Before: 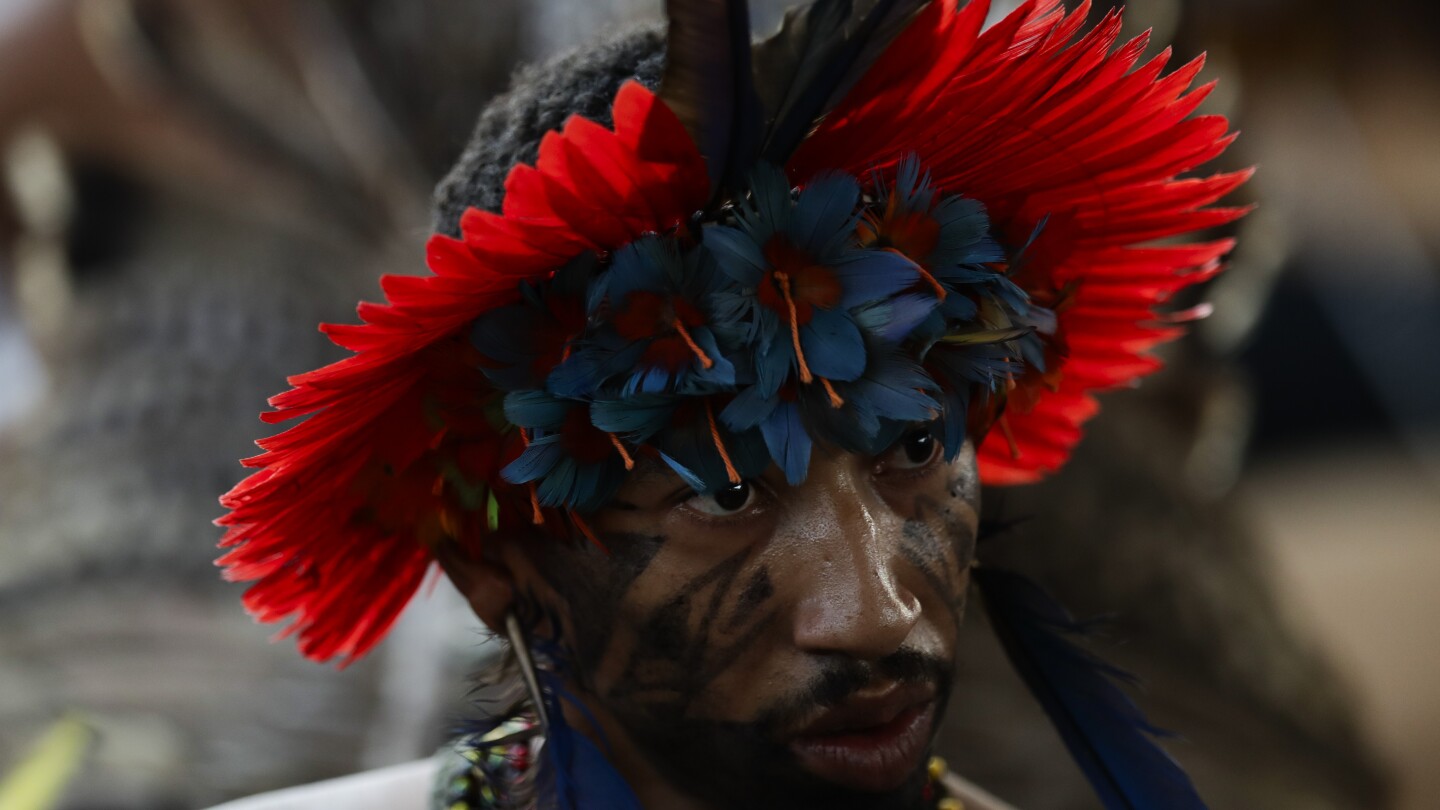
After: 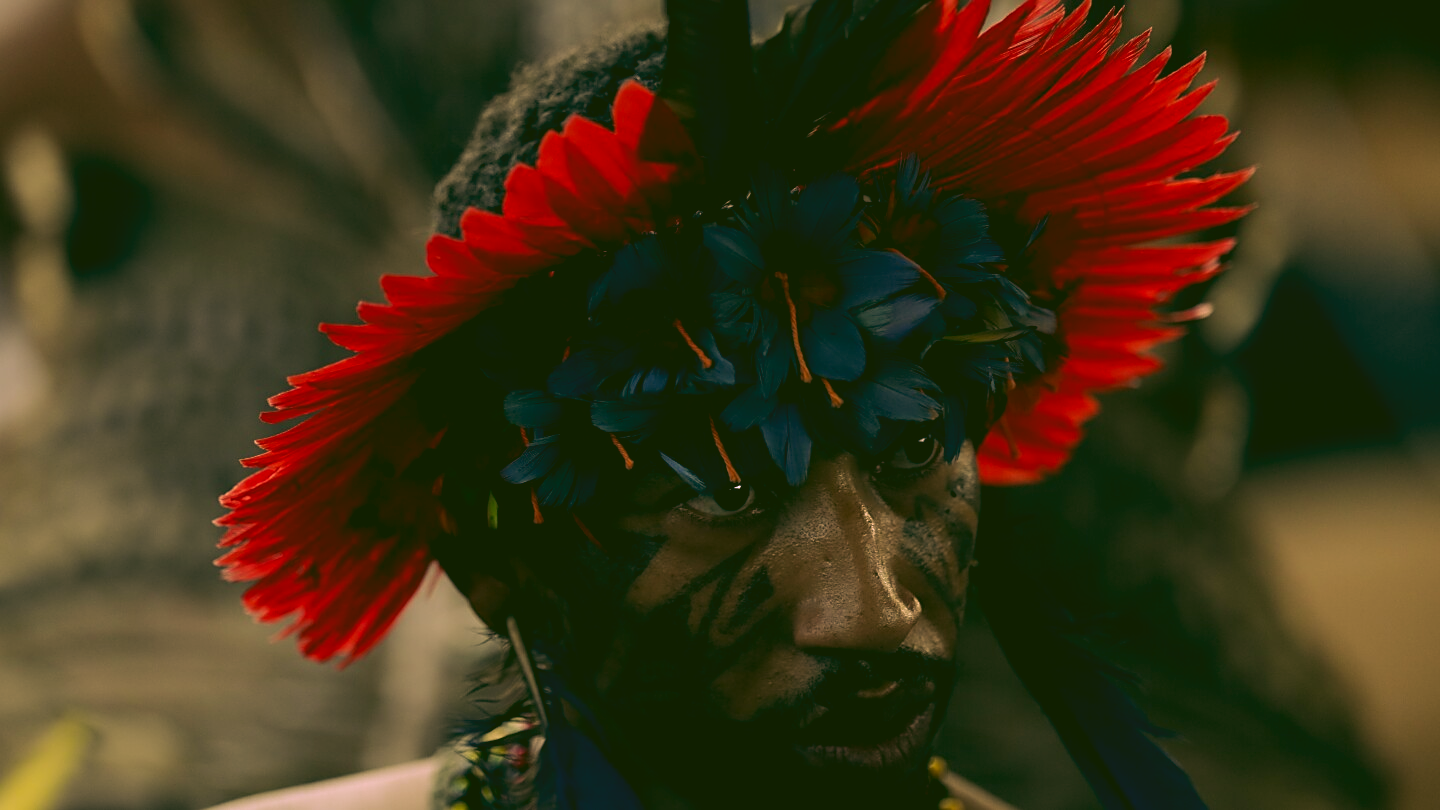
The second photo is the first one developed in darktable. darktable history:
sharpen: on, module defaults
color correction: highlights a* 21.88, highlights b* 22.25
rgb curve: curves: ch0 [(0.123, 0.061) (0.995, 0.887)]; ch1 [(0.06, 0.116) (1, 0.906)]; ch2 [(0, 0) (0.824, 0.69) (1, 1)], mode RGB, independent channels, compensate middle gray true
exposure: compensate exposure bias true, compensate highlight preservation false
